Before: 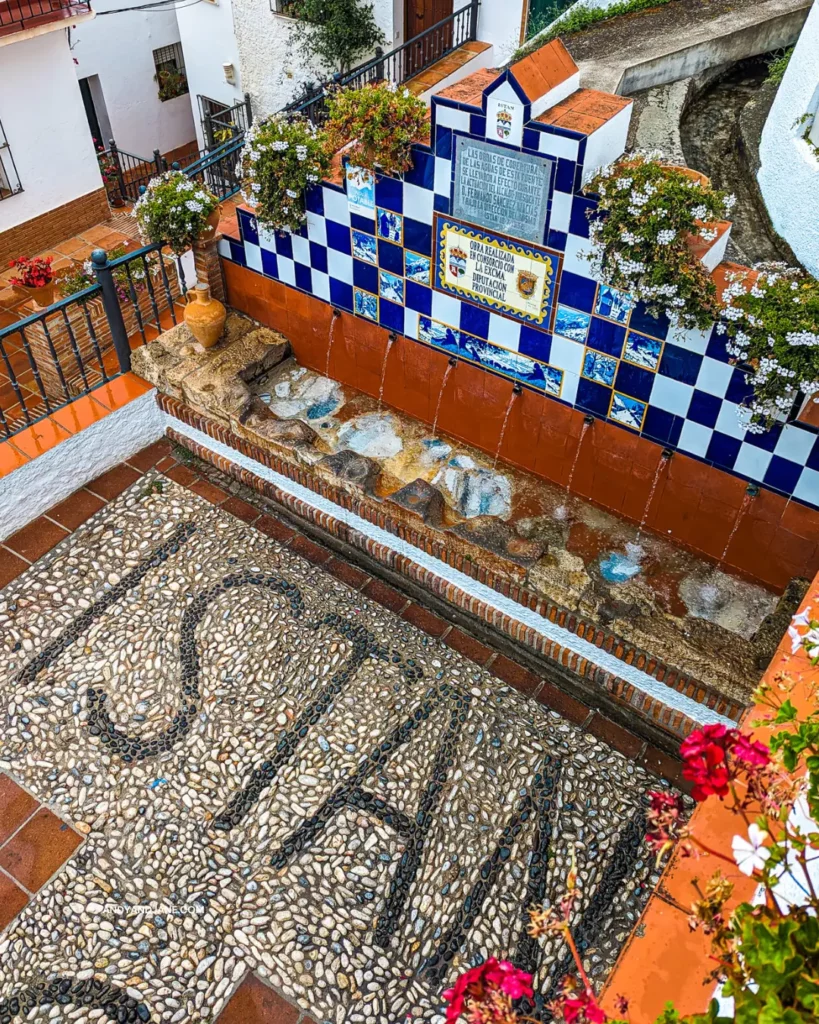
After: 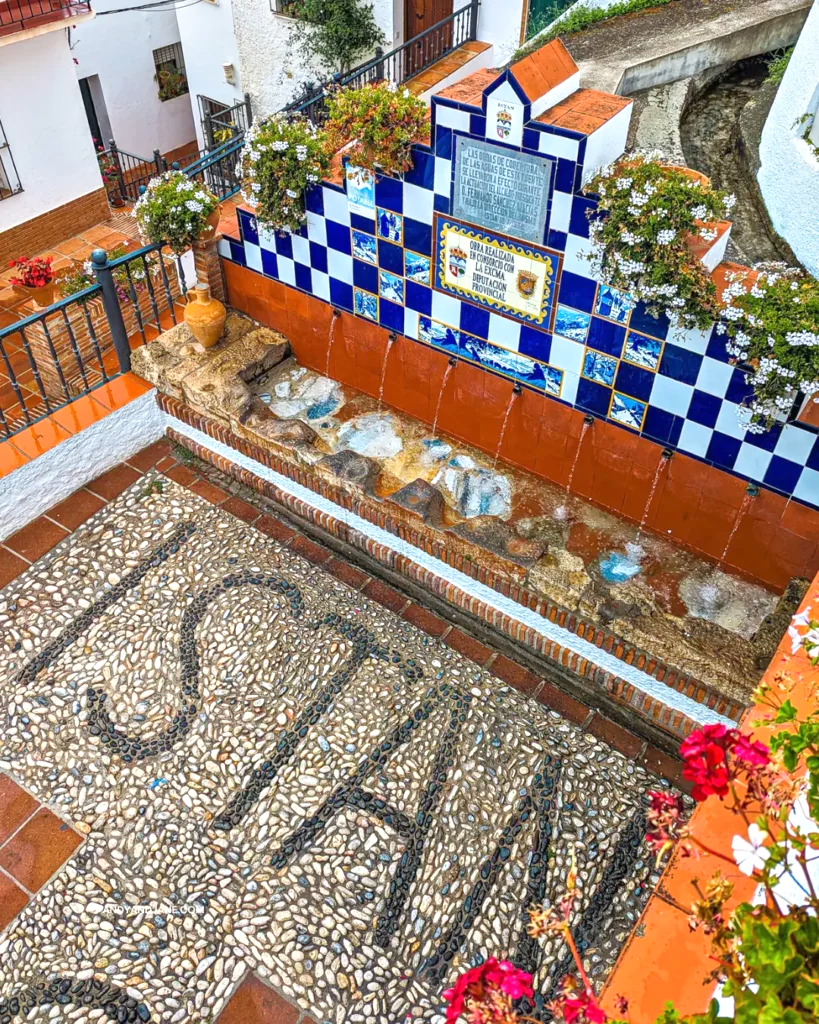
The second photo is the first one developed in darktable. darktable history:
tone equalizer: -8 EV 1.03 EV, -7 EV 1.03 EV, -6 EV 1.03 EV, -5 EV 1.02 EV, -4 EV 1.04 EV, -3 EV 0.746 EV, -2 EV 0.509 EV, -1 EV 0.274 EV, mask exposure compensation -0.503 EV
